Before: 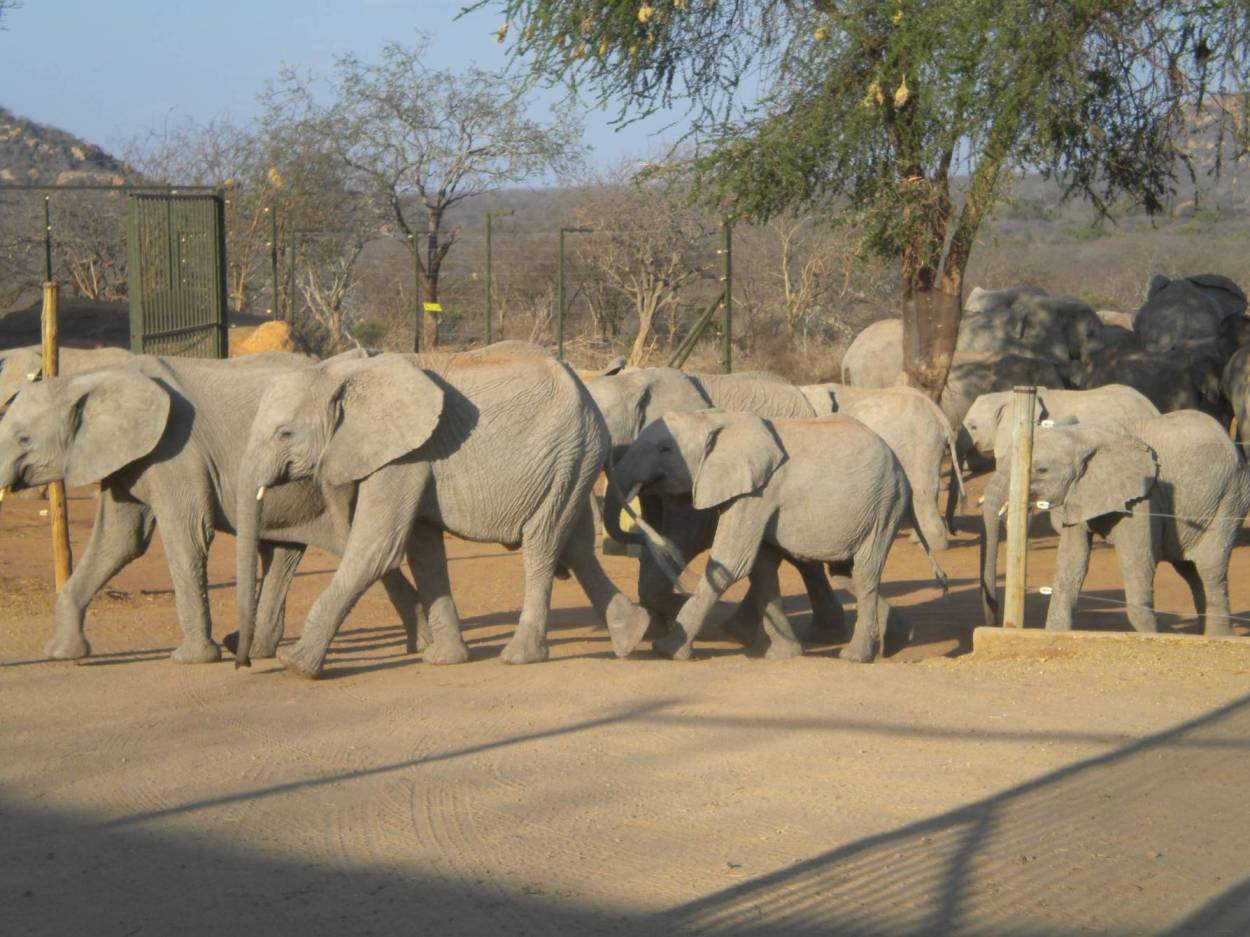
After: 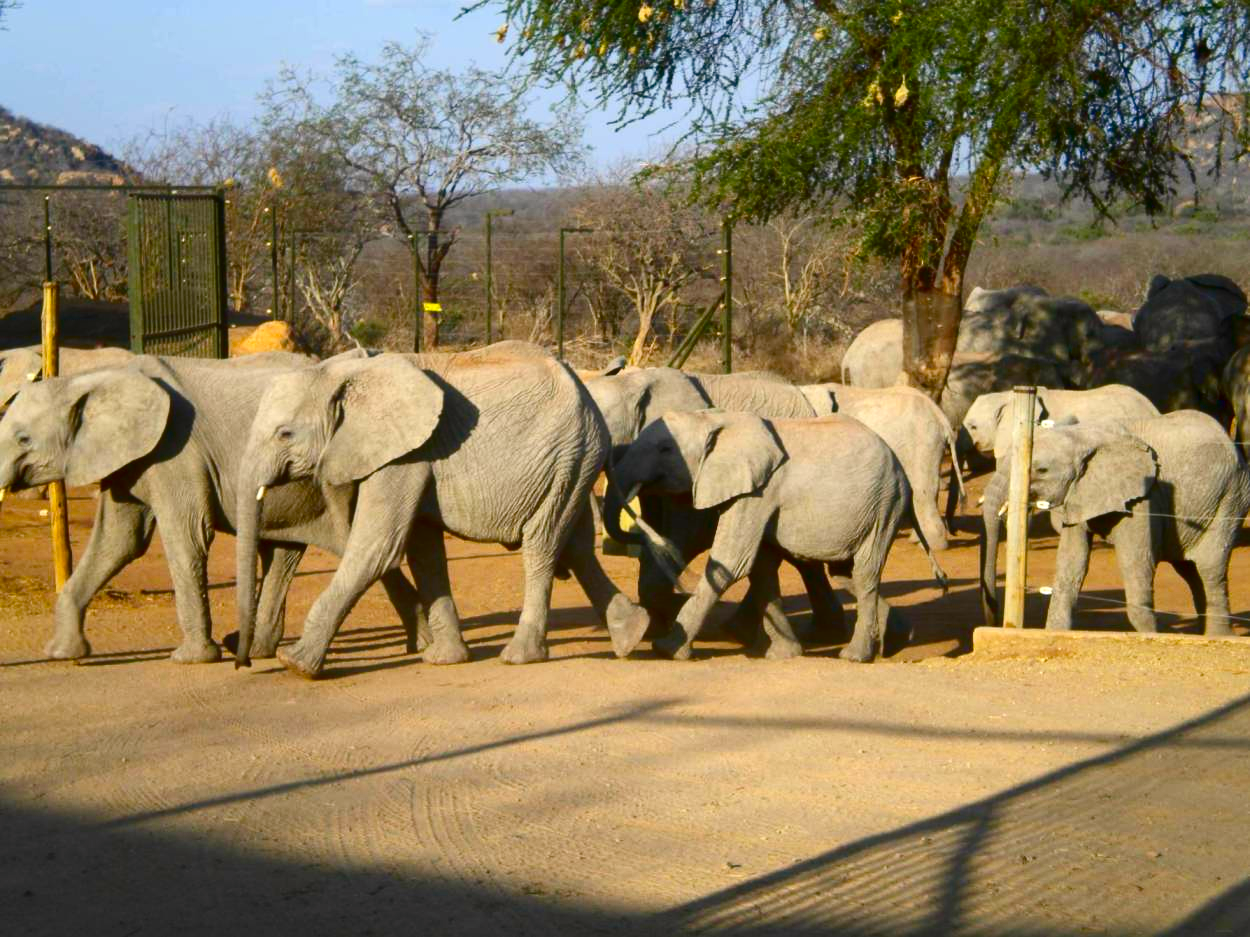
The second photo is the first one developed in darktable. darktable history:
exposure: black level correction 0.003, exposure 0.389 EV, compensate highlight preservation false
contrast brightness saturation: contrast 0.194, brightness -0.233, saturation 0.113
color balance rgb: highlights gain › chroma 0.229%, highlights gain › hue 331.27°, linear chroma grading › global chroma 14.52%, perceptual saturation grading › global saturation 20%, perceptual saturation grading › highlights -25.253%, perceptual saturation grading › shadows 49.229%, global vibrance 9.563%
